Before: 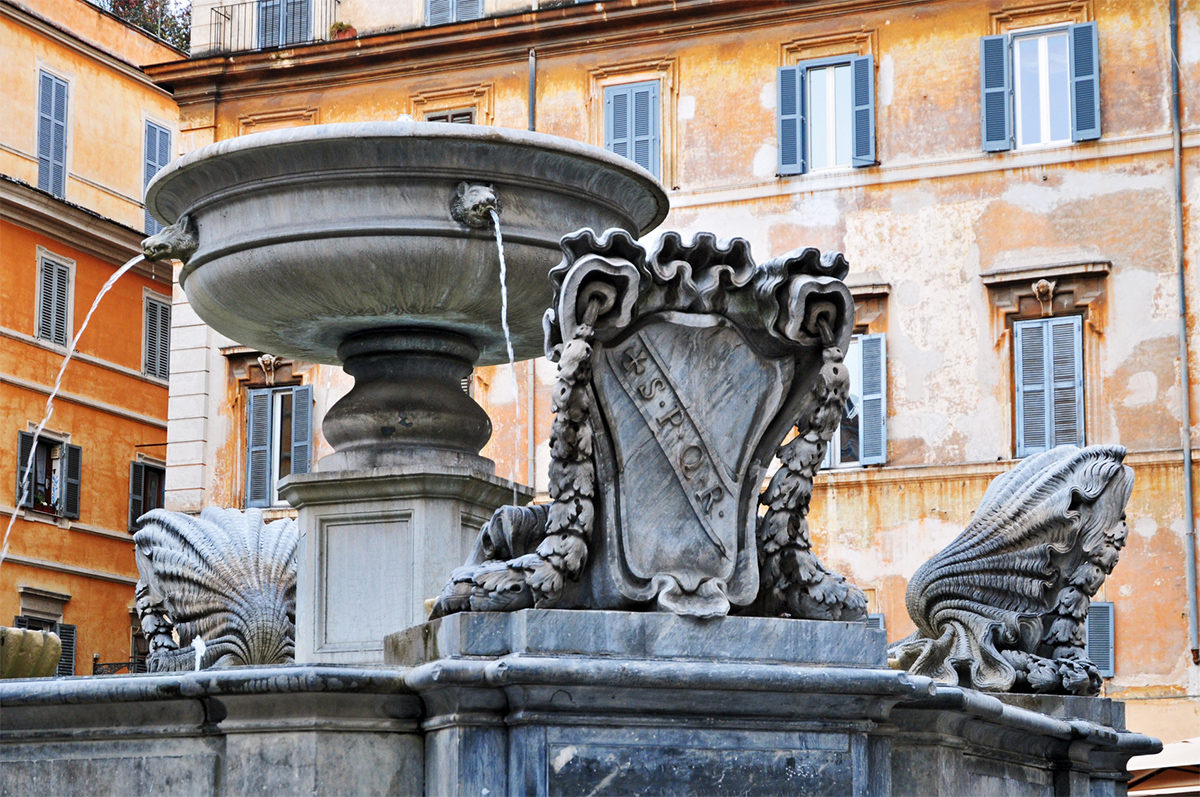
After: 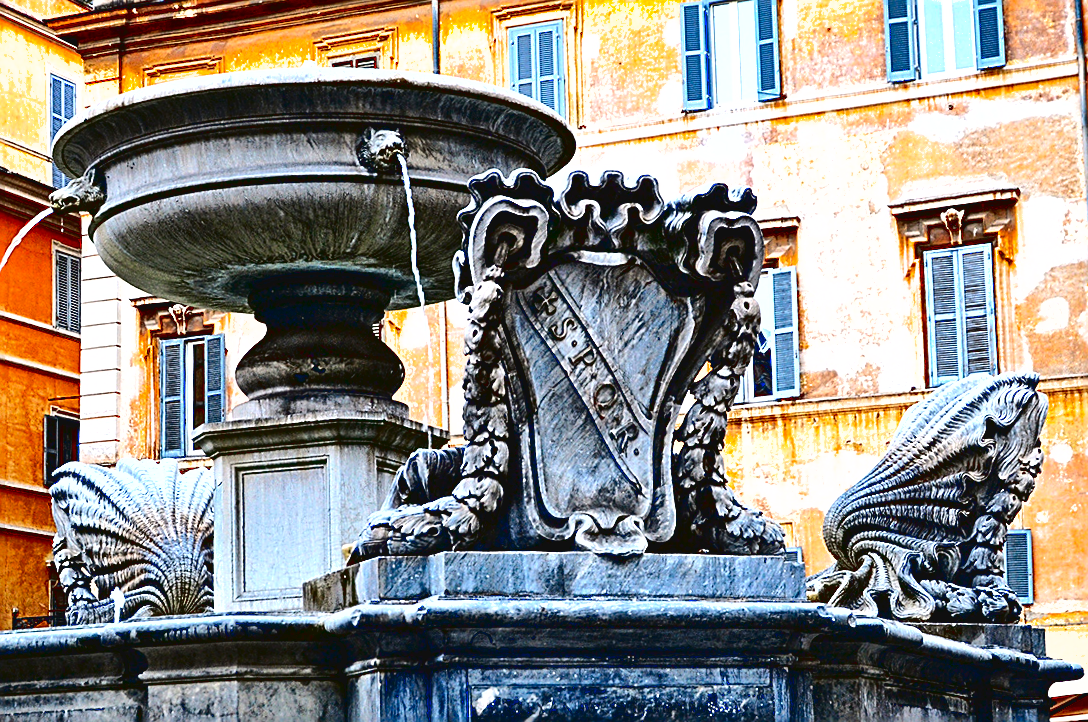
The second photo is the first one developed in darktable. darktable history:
shadows and highlights: on, module defaults
crop and rotate: angle 1.56°, left 5.613%, top 5.685%
contrast brightness saturation: contrast 0.22, brightness -0.186, saturation 0.24
tone curve: curves: ch0 [(0, 0.024) (0.049, 0.038) (0.176, 0.162) (0.33, 0.331) (0.432, 0.475) (0.601, 0.665) (0.843, 0.876) (1, 1)]; ch1 [(0, 0) (0.339, 0.358) (0.445, 0.439) (0.476, 0.47) (0.504, 0.504) (0.53, 0.511) (0.557, 0.558) (0.627, 0.635) (0.728, 0.746) (1, 1)]; ch2 [(0, 0) (0.327, 0.324) (0.417, 0.44) (0.46, 0.453) (0.502, 0.504) (0.526, 0.52) (0.54, 0.564) (0.606, 0.626) (0.76, 0.75) (1, 1)], color space Lab, linked channels, preserve colors none
tone equalizer: -8 EV -0.782 EV, -7 EV -0.719 EV, -6 EV -0.618 EV, -5 EV -0.369 EV, -3 EV 0.375 EV, -2 EV 0.6 EV, -1 EV 0.693 EV, +0 EV 0.769 EV, edges refinement/feathering 500, mask exposure compensation -1.57 EV, preserve details no
sharpen: amount 0.903
haze removal: compatibility mode true, adaptive false
